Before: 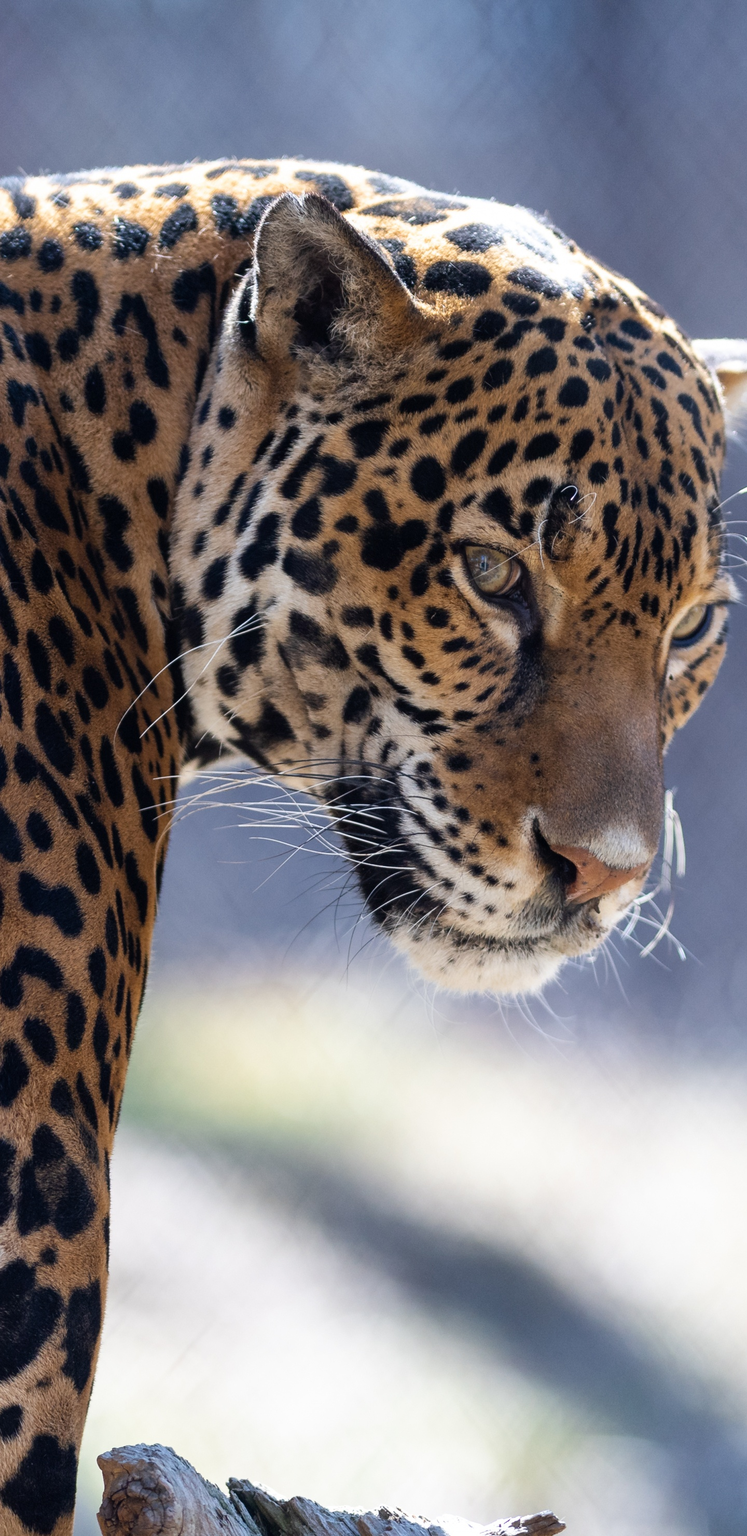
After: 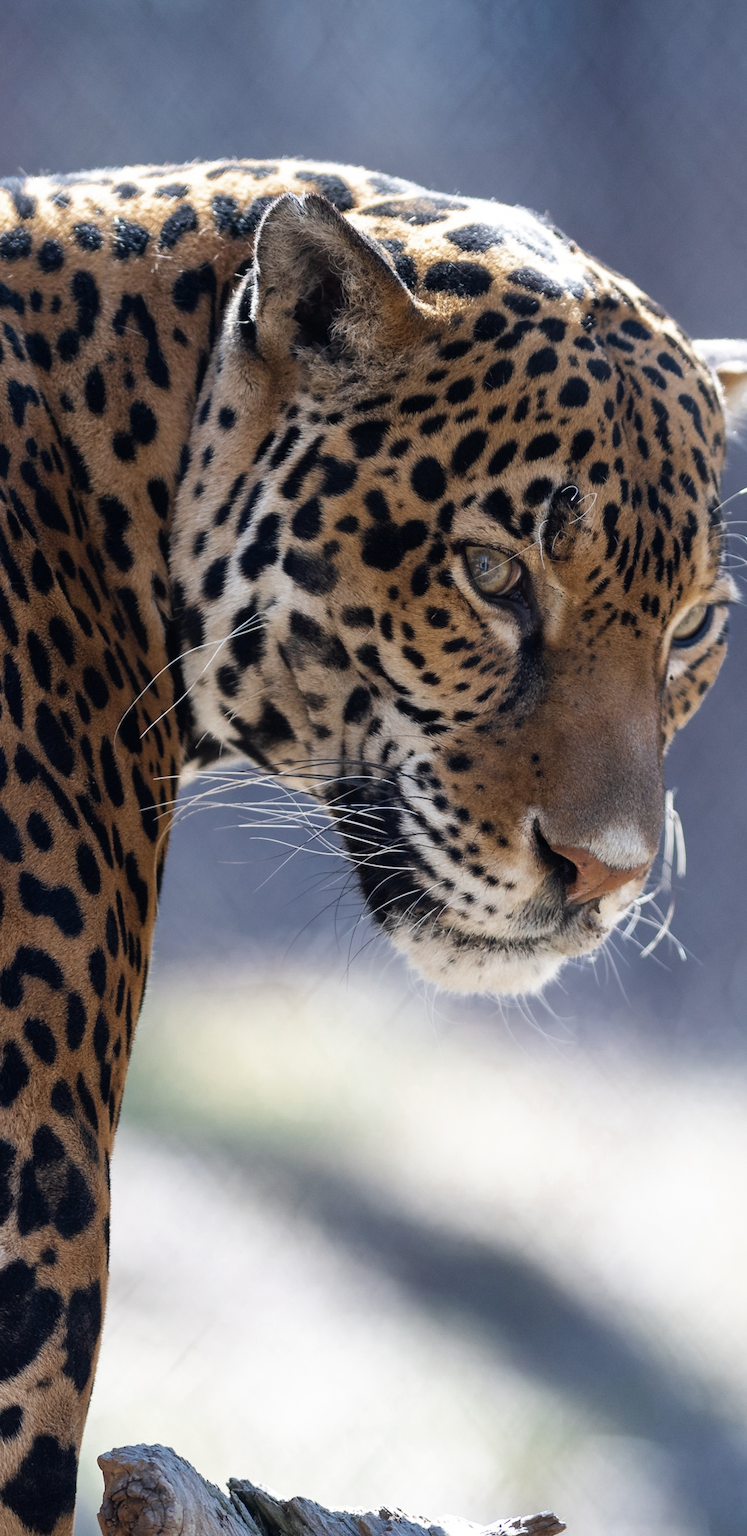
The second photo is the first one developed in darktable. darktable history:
color zones: curves: ch0 [(0, 0.5) (0.125, 0.4) (0.25, 0.5) (0.375, 0.4) (0.5, 0.4) (0.625, 0.35) (0.75, 0.35) (0.875, 0.5)]; ch1 [(0, 0.35) (0.125, 0.45) (0.25, 0.35) (0.375, 0.35) (0.5, 0.35) (0.625, 0.35) (0.75, 0.45) (0.875, 0.35)]; ch2 [(0, 0.6) (0.125, 0.5) (0.25, 0.5) (0.375, 0.6) (0.5, 0.6) (0.625, 0.5) (0.75, 0.5) (0.875, 0.5)]
